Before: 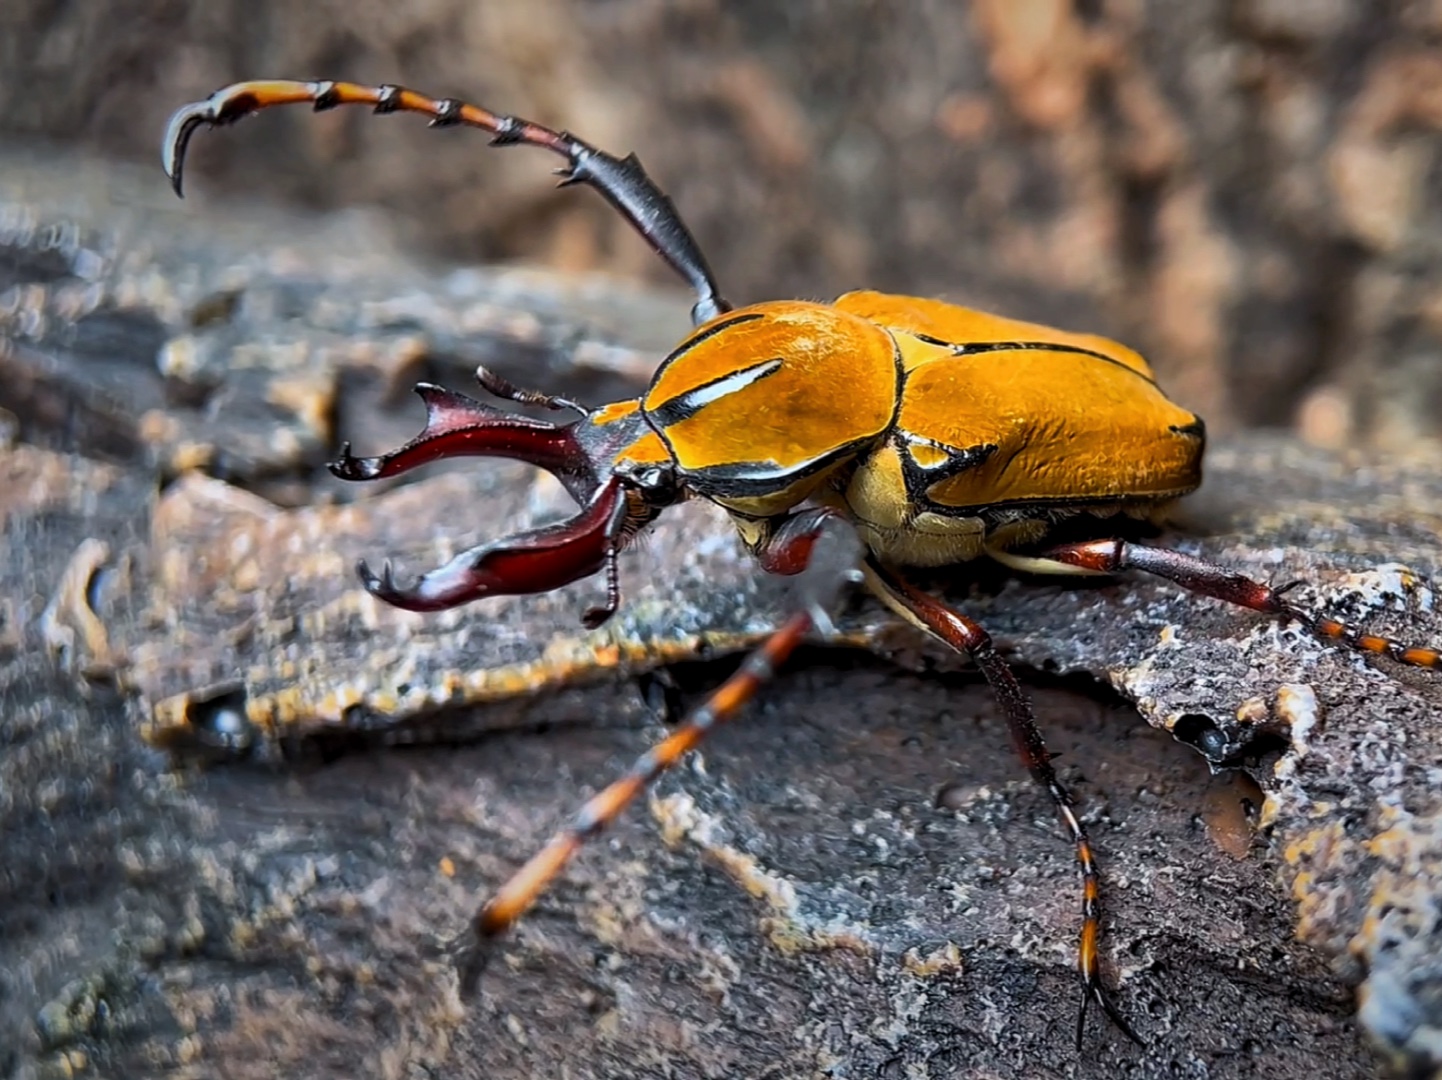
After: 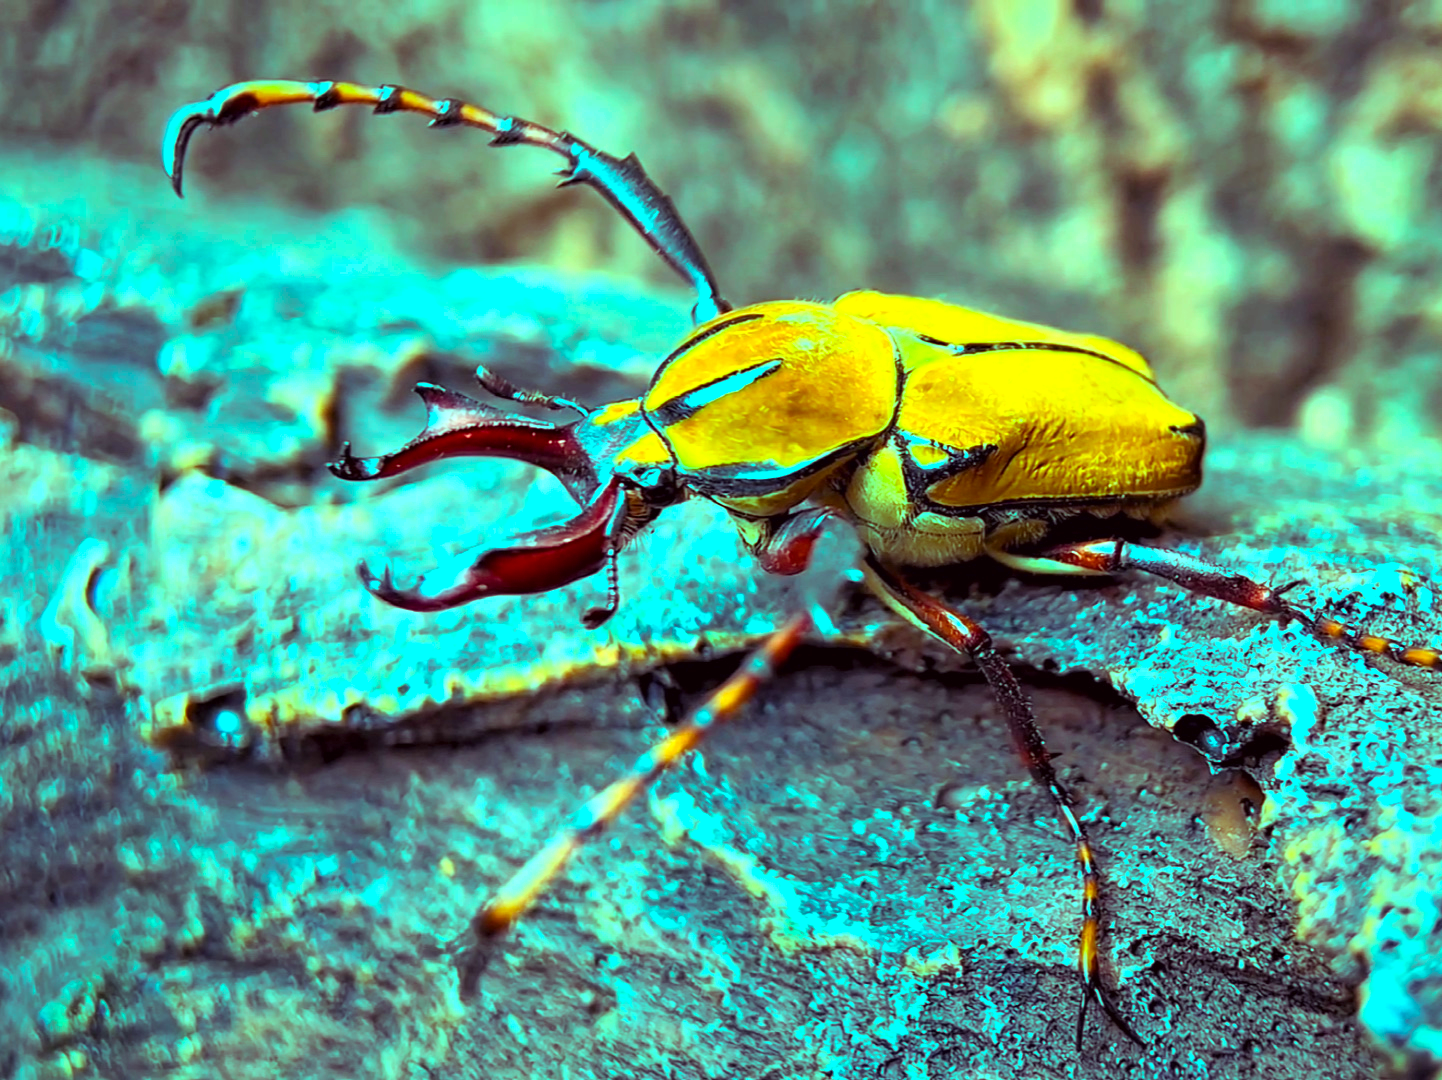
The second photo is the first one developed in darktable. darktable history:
color balance rgb: shadows lift › luminance 0.49%, shadows lift › chroma 6.83%, shadows lift › hue 300.29°, power › hue 208.98°, highlights gain › luminance 20.24%, highlights gain › chroma 13.17%, highlights gain › hue 173.85°, perceptual saturation grading › global saturation 18.05%
exposure: black level correction 0, exposure 0.9 EV, compensate highlight preservation false
color correction: highlights a* -0.95, highlights b* 4.5, shadows a* 3.55
